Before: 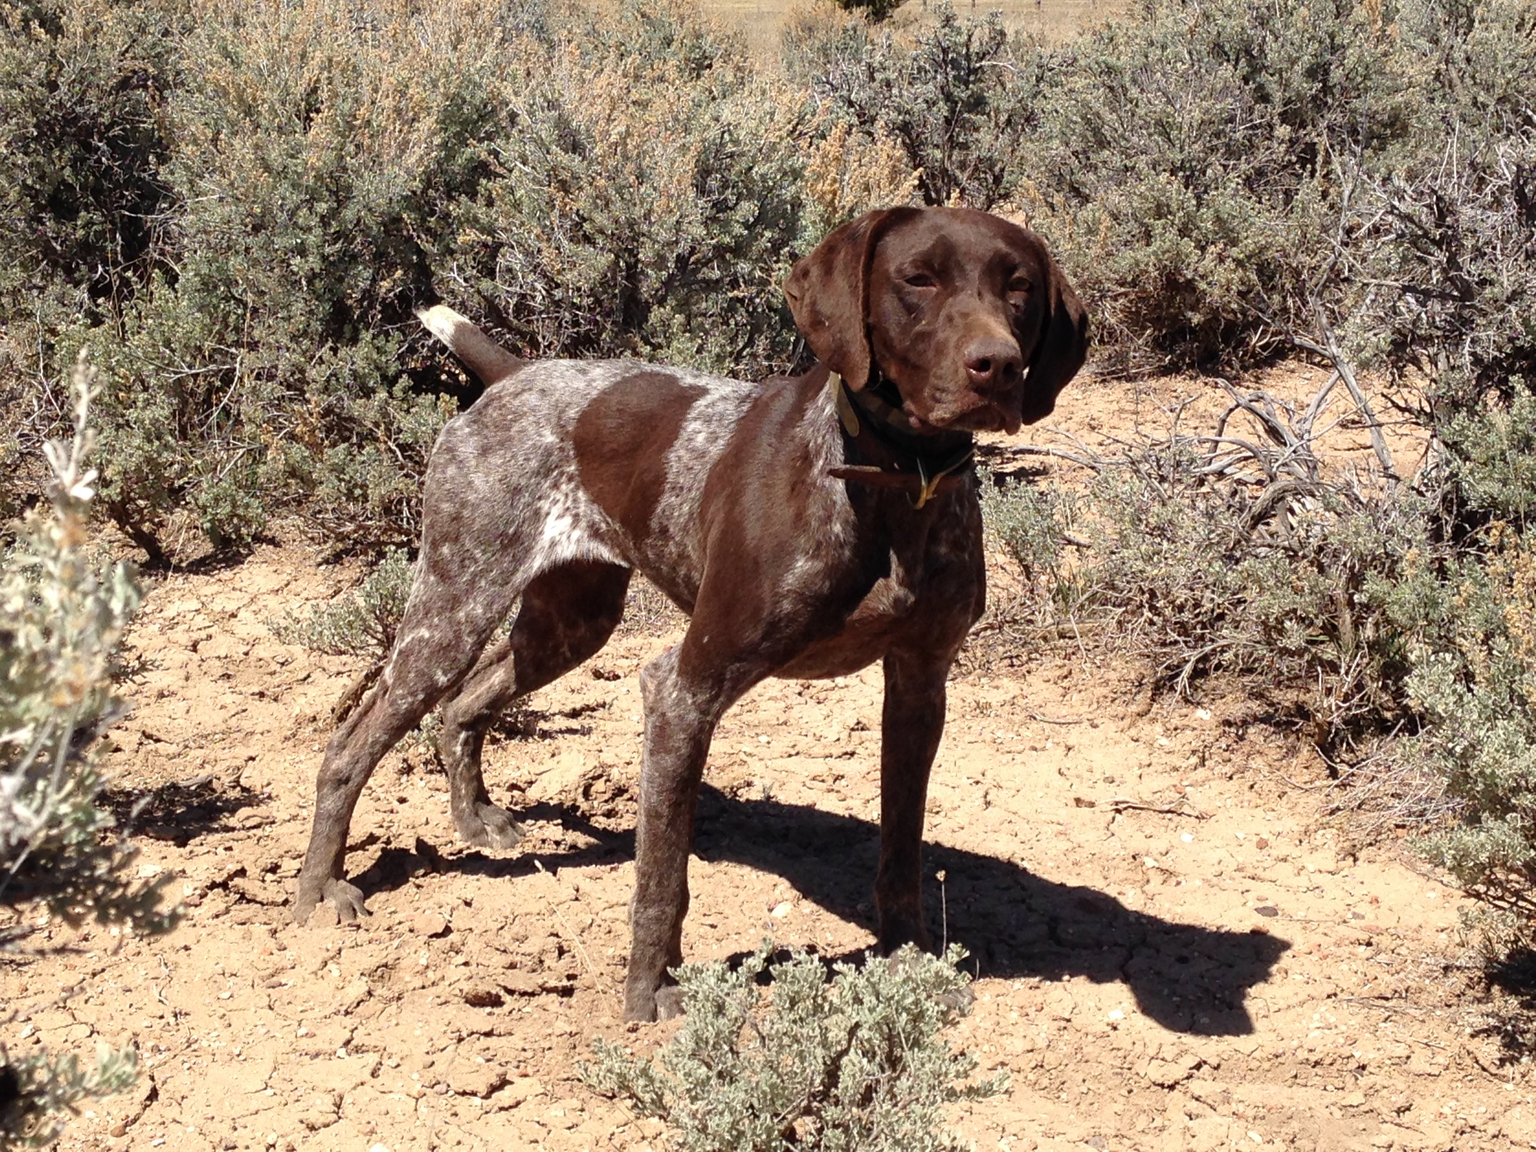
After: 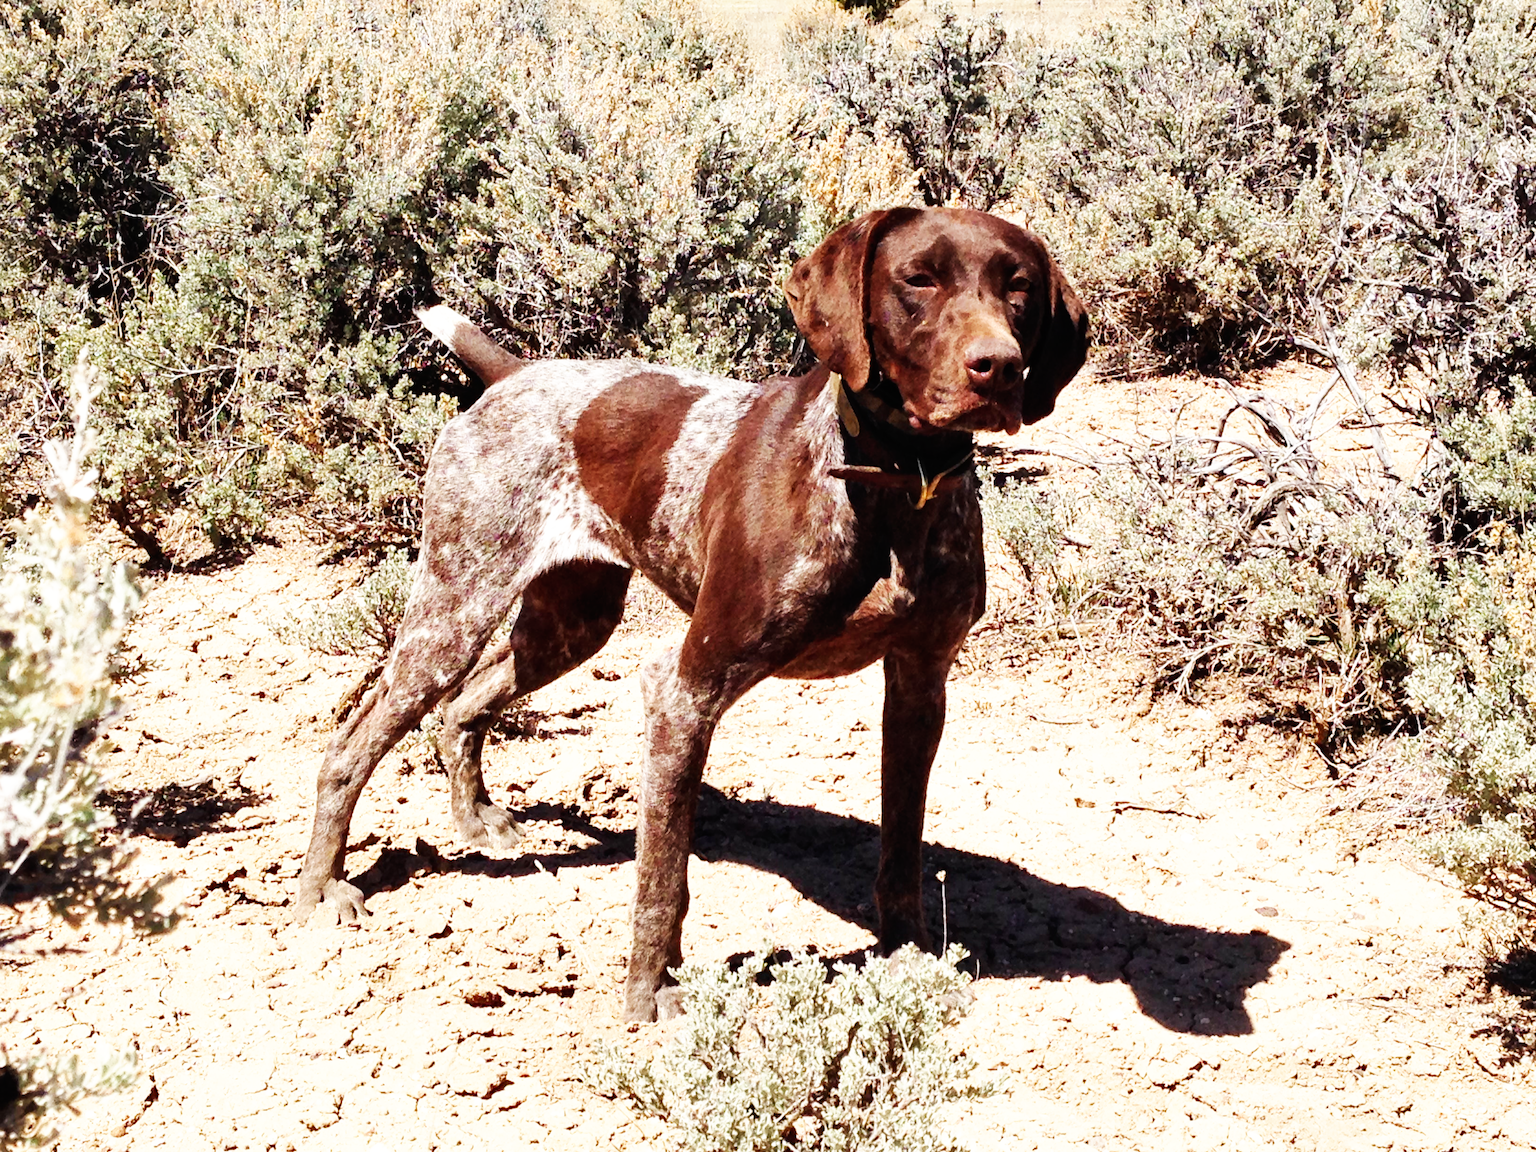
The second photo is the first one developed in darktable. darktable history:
base curve: curves: ch0 [(0, 0) (0.007, 0.004) (0.027, 0.03) (0.046, 0.07) (0.207, 0.54) (0.442, 0.872) (0.673, 0.972) (1, 1)], preserve colors none
shadows and highlights: shadows 32, highlights -32, soften with gaussian
